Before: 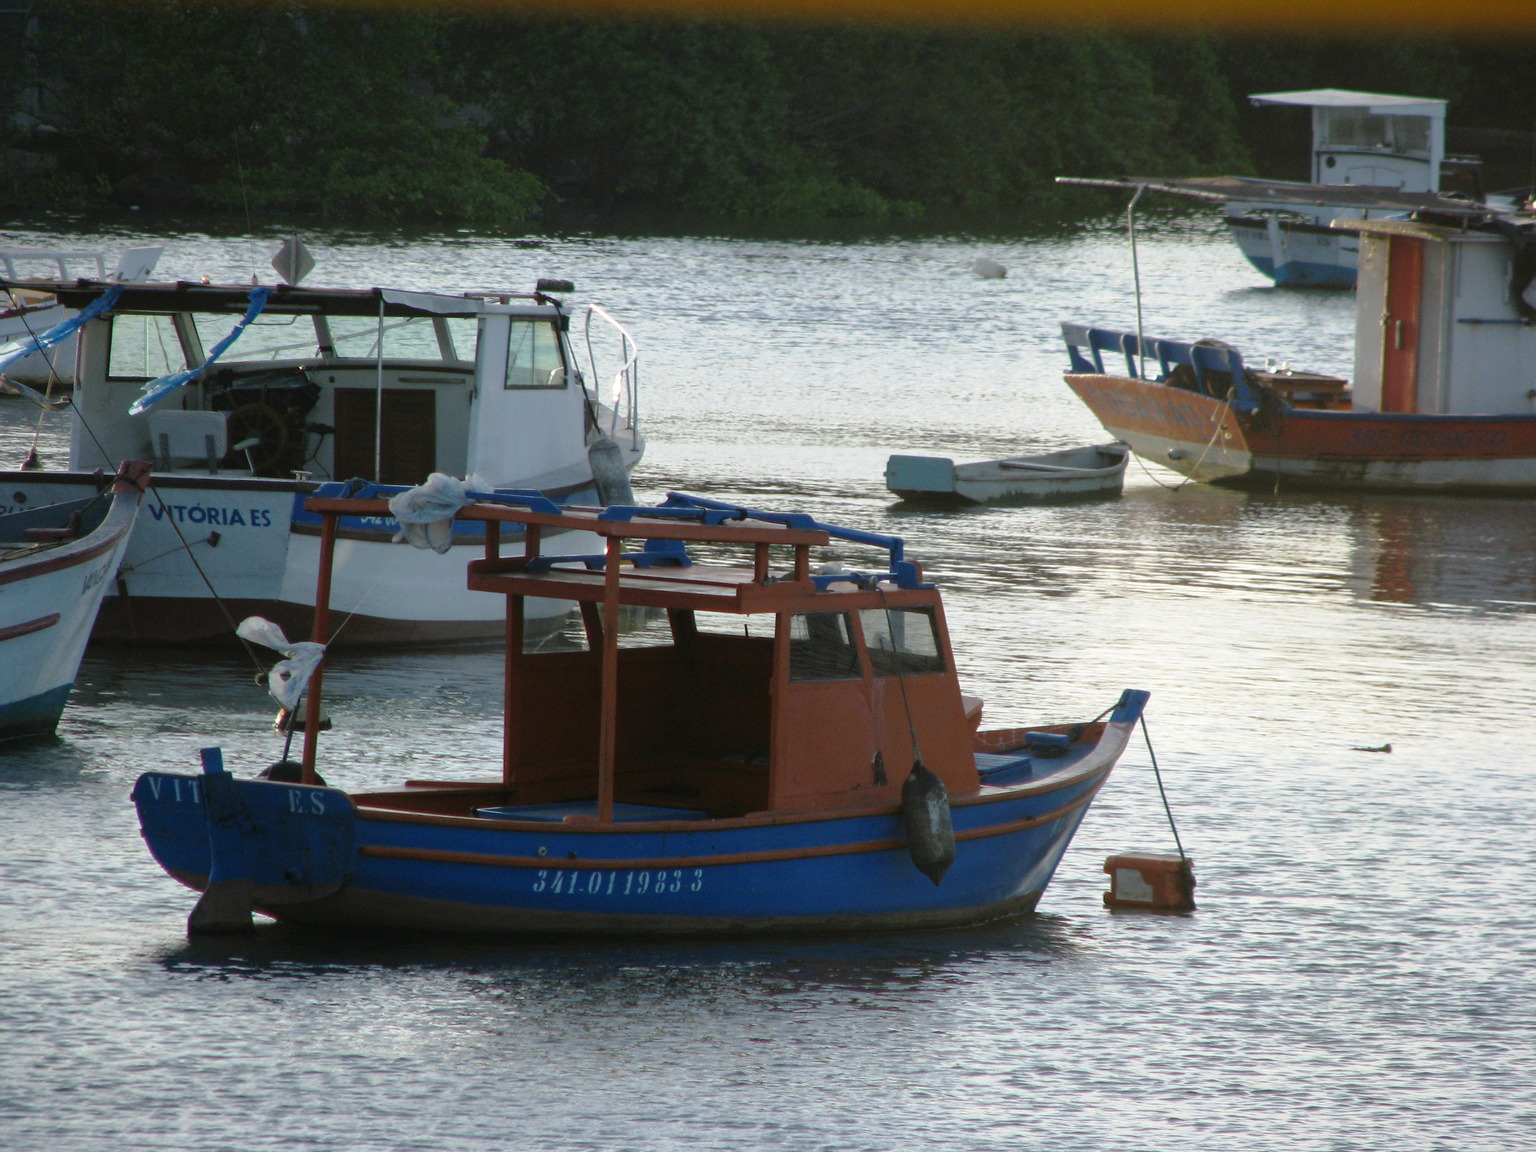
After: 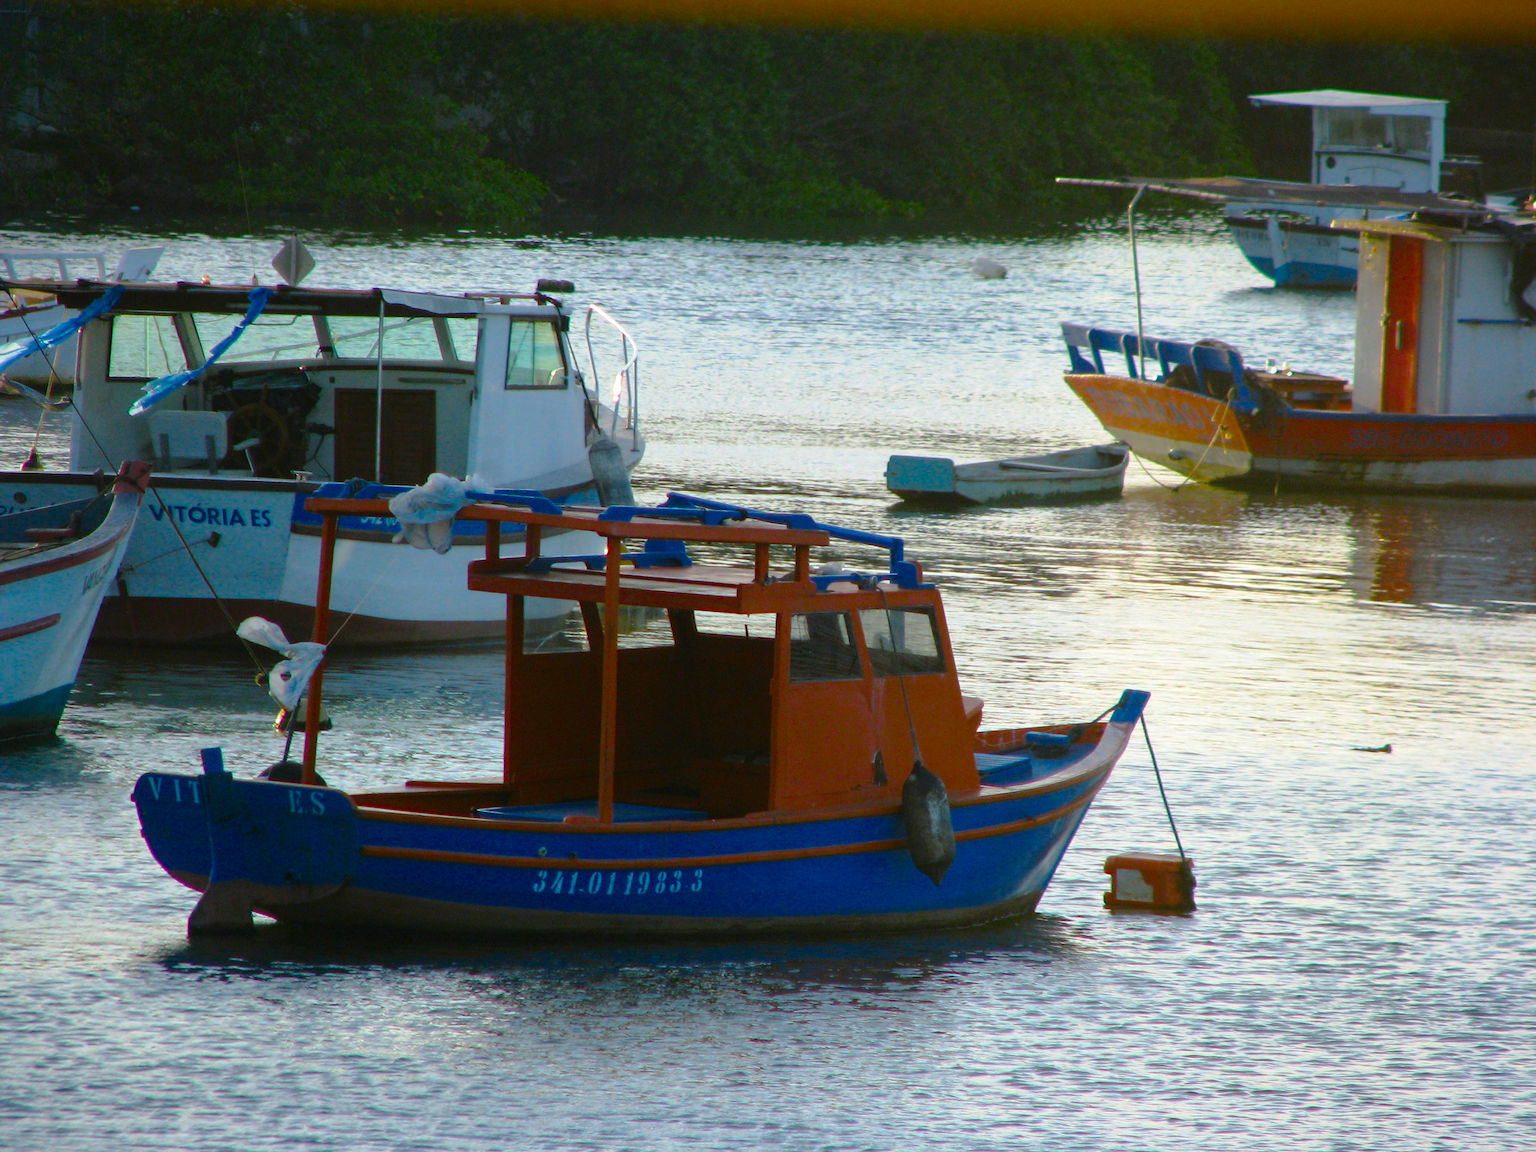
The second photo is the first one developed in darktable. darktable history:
color balance rgb: global offset › hue 170.33°, perceptual saturation grading › global saturation 64.94%, perceptual saturation grading › highlights 50.631%, perceptual saturation grading › shadows 29.581%, global vibrance 5.678%
